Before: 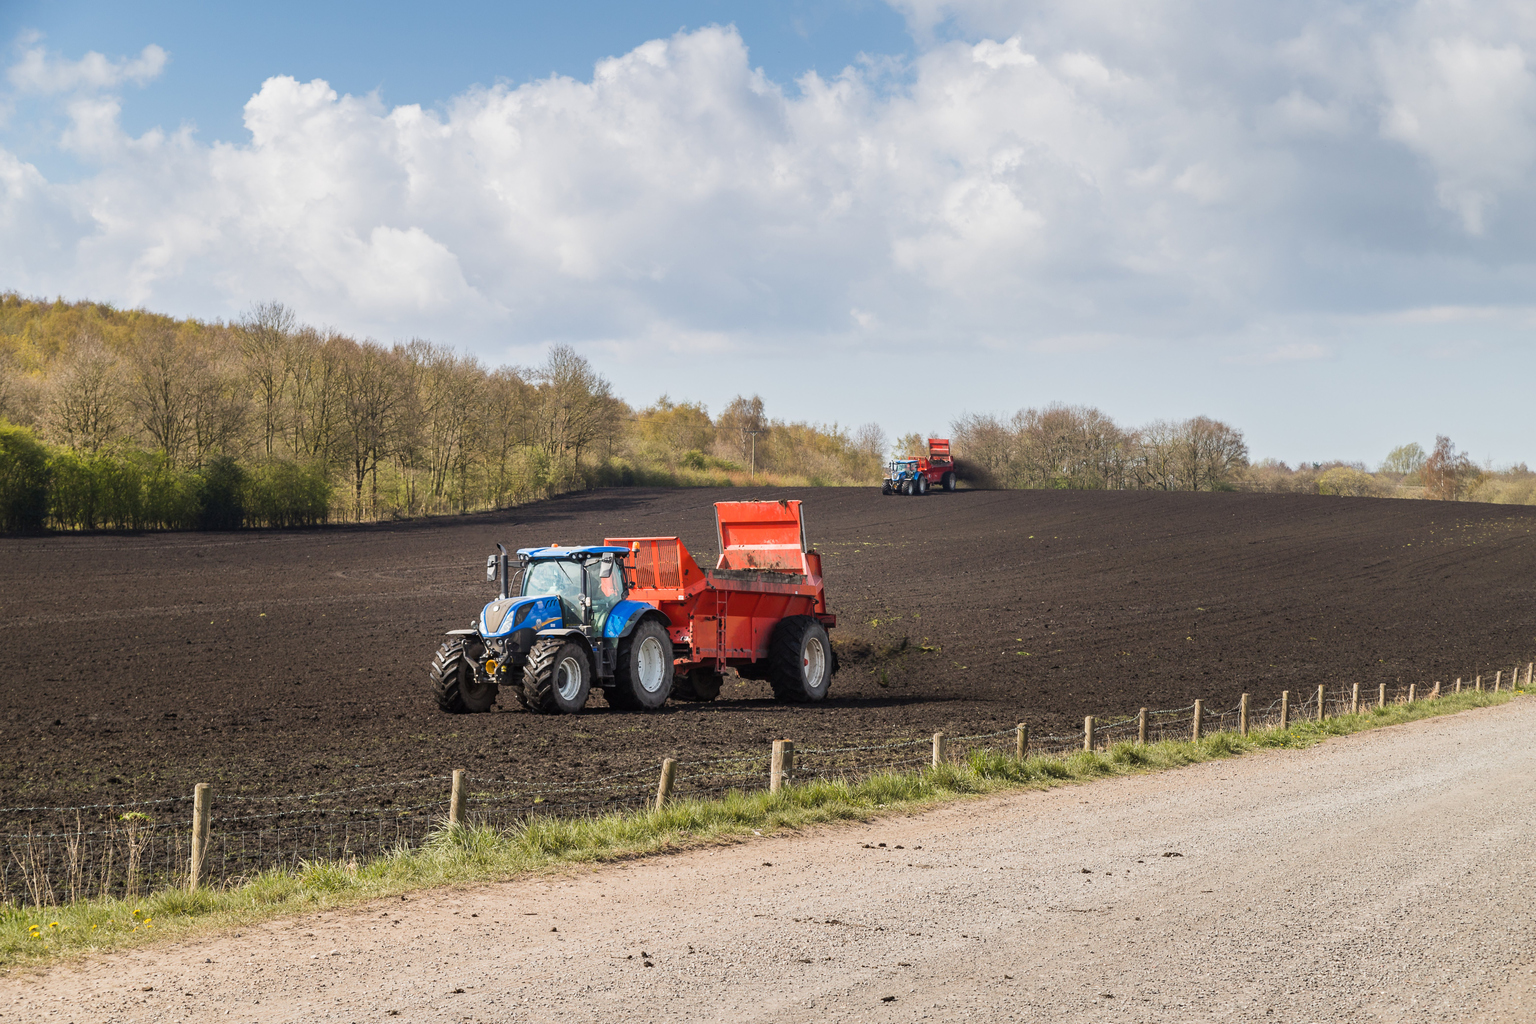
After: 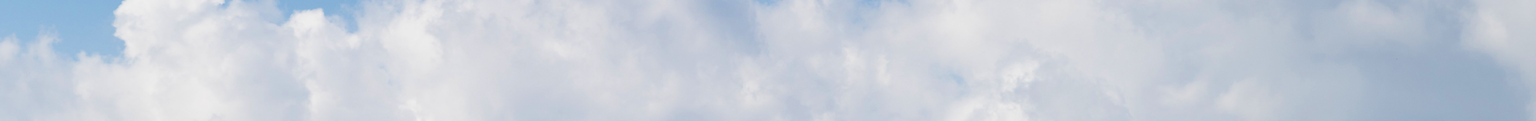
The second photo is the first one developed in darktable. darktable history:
velvia: on, module defaults
crop and rotate: left 9.644%, top 9.491%, right 6.021%, bottom 80.509%
sharpen: amount 0.2
